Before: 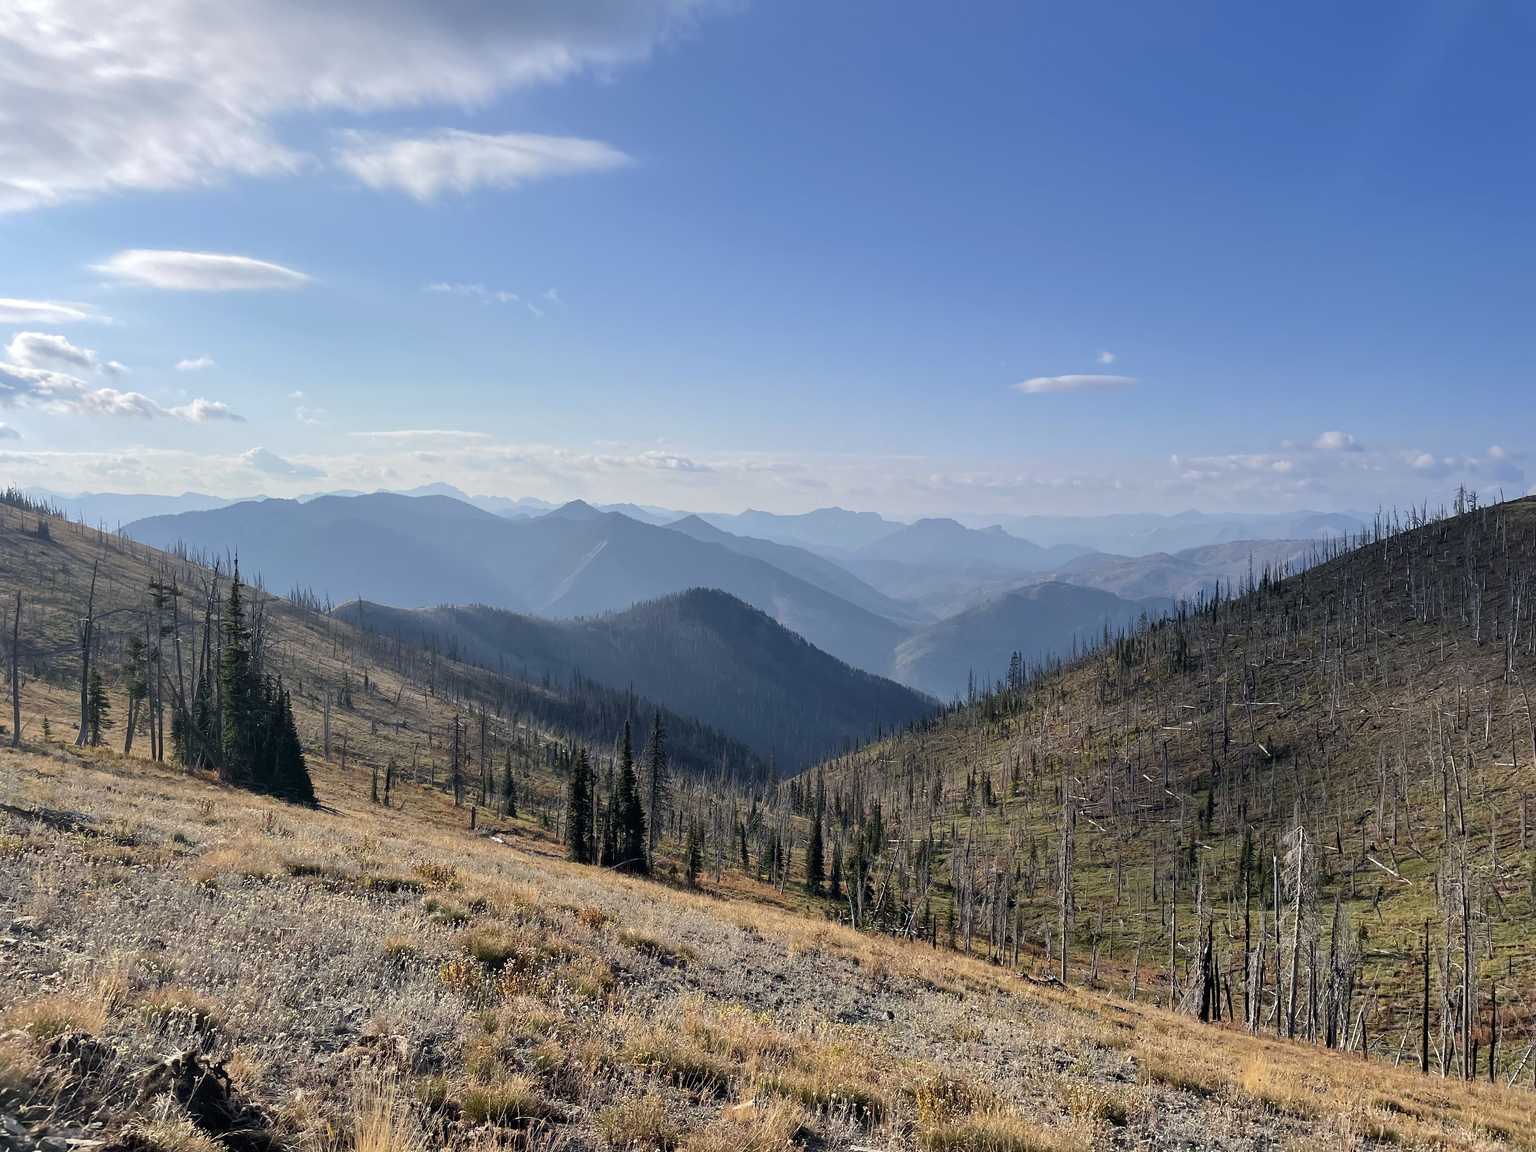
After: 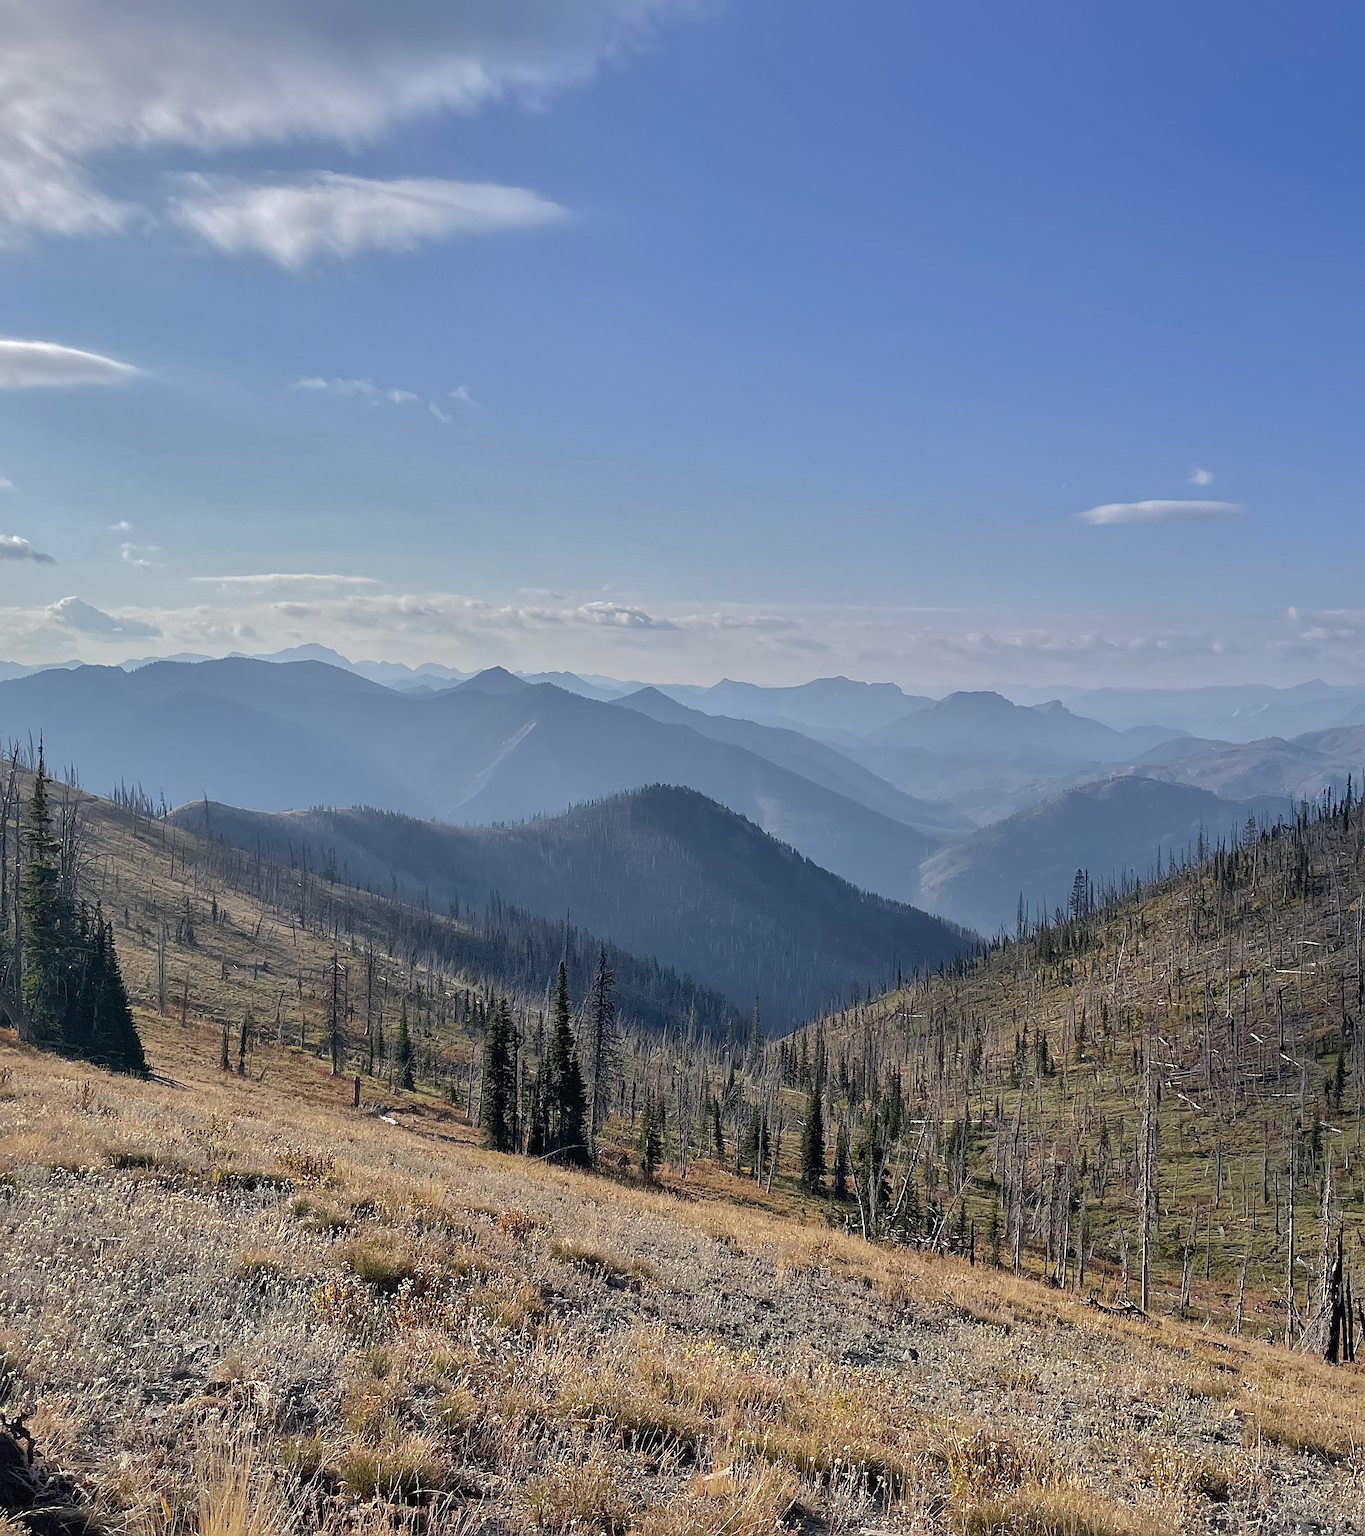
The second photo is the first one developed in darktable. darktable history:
sharpen: on, module defaults
crop and rotate: left 13.417%, right 19.932%
shadows and highlights: highlights -59.92, highlights color adjustment 0.207%
